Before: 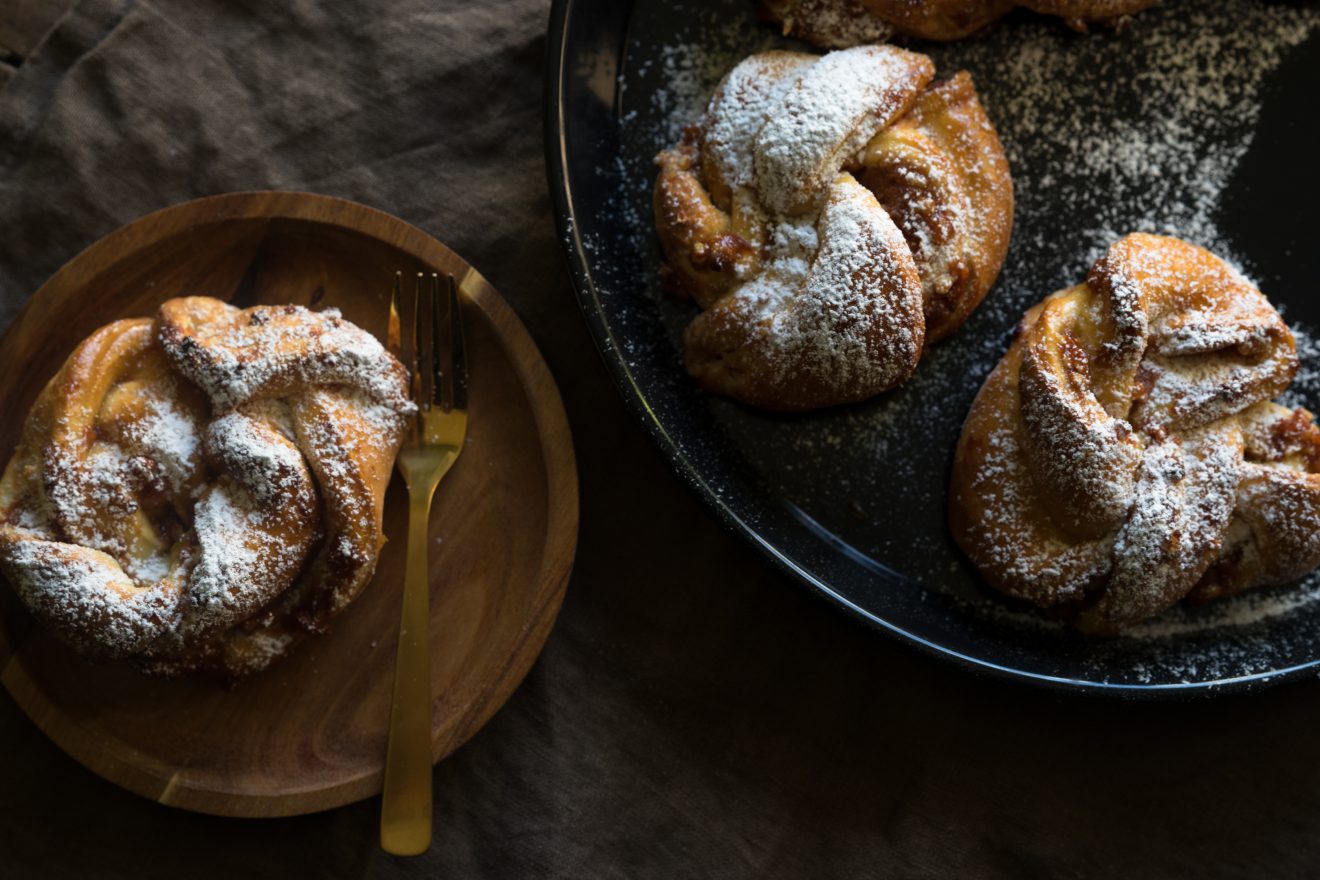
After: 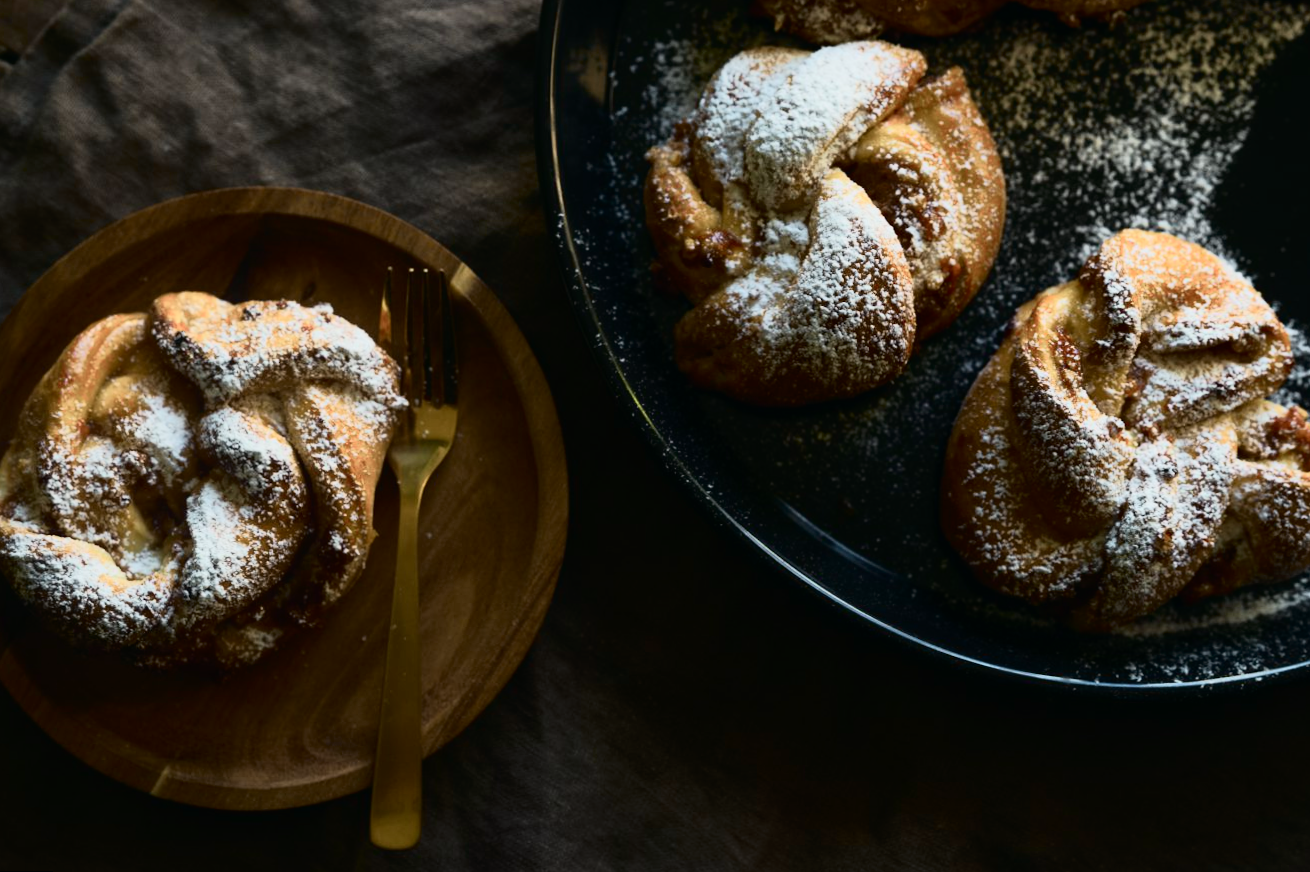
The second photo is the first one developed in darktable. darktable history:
rotate and perspective: rotation 0.192°, lens shift (horizontal) -0.015, crop left 0.005, crop right 0.996, crop top 0.006, crop bottom 0.99
tone curve: curves: ch0 [(0, 0.008) (0.081, 0.044) (0.177, 0.123) (0.283, 0.253) (0.427, 0.441) (0.495, 0.524) (0.661, 0.756) (0.796, 0.859) (1, 0.951)]; ch1 [(0, 0) (0.161, 0.092) (0.35, 0.33) (0.392, 0.392) (0.427, 0.426) (0.479, 0.472) (0.505, 0.5) (0.521, 0.519) (0.567, 0.556) (0.583, 0.588) (0.625, 0.627) (0.678, 0.733) (1, 1)]; ch2 [(0, 0) (0.346, 0.362) (0.404, 0.427) (0.502, 0.499) (0.523, 0.522) (0.544, 0.561) (0.58, 0.59) (0.629, 0.642) (0.717, 0.678) (1, 1)], color space Lab, independent channels, preserve colors none
